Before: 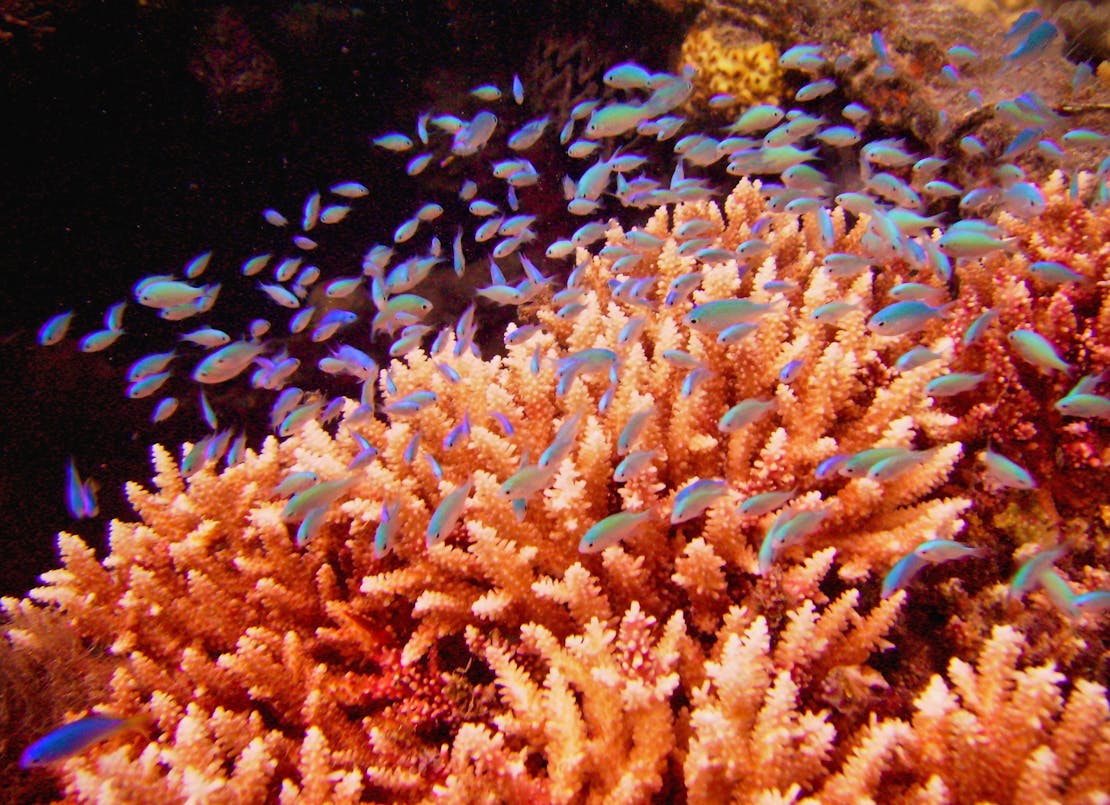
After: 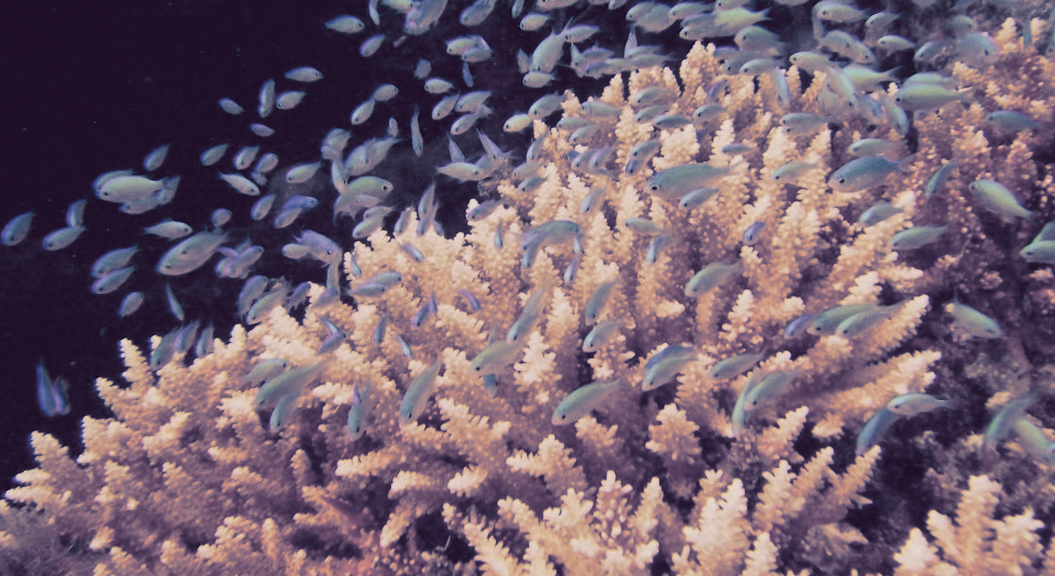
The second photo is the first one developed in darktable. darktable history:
crop and rotate: left 1.814%, top 12.818%, right 0.25%, bottom 9.225%
rotate and perspective: rotation -3°, crop left 0.031, crop right 0.968, crop top 0.07, crop bottom 0.93
split-toning: shadows › hue 226.8°, shadows › saturation 0.84
color balance rgb: shadows lift › luminance 1%, shadows lift › chroma 0.2%, shadows lift › hue 20°, power › luminance 1%, power › chroma 0.4%, power › hue 34°, highlights gain › luminance 0.8%, highlights gain › chroma 0.4%, highlights gain › hue 44°, global offset › chroma 0.4%, global offset › hue 34°, white fulcrum 0.08 EV, linear chroma grading › shadows -7%, linear chroma grading › highlights -7%, linear chroma grading › global chroma -10%, linear chroma grading › mid-tones -8%, perceptual saturation grading › global saturation -28%, perceptual saturation grading › highlights -20%, perceptual saturation grading › mid-tones -24%, perceptual saturation grading › shadows -24%, perceptual brilliance grading › global brilliance -1%, perceptual brilliance grading › highlights -1%, perceptual brilliance grading › mid-tones -1%, perceptual brilliance grading › shadows -1%, global vibrance -17%, contrast -6%
